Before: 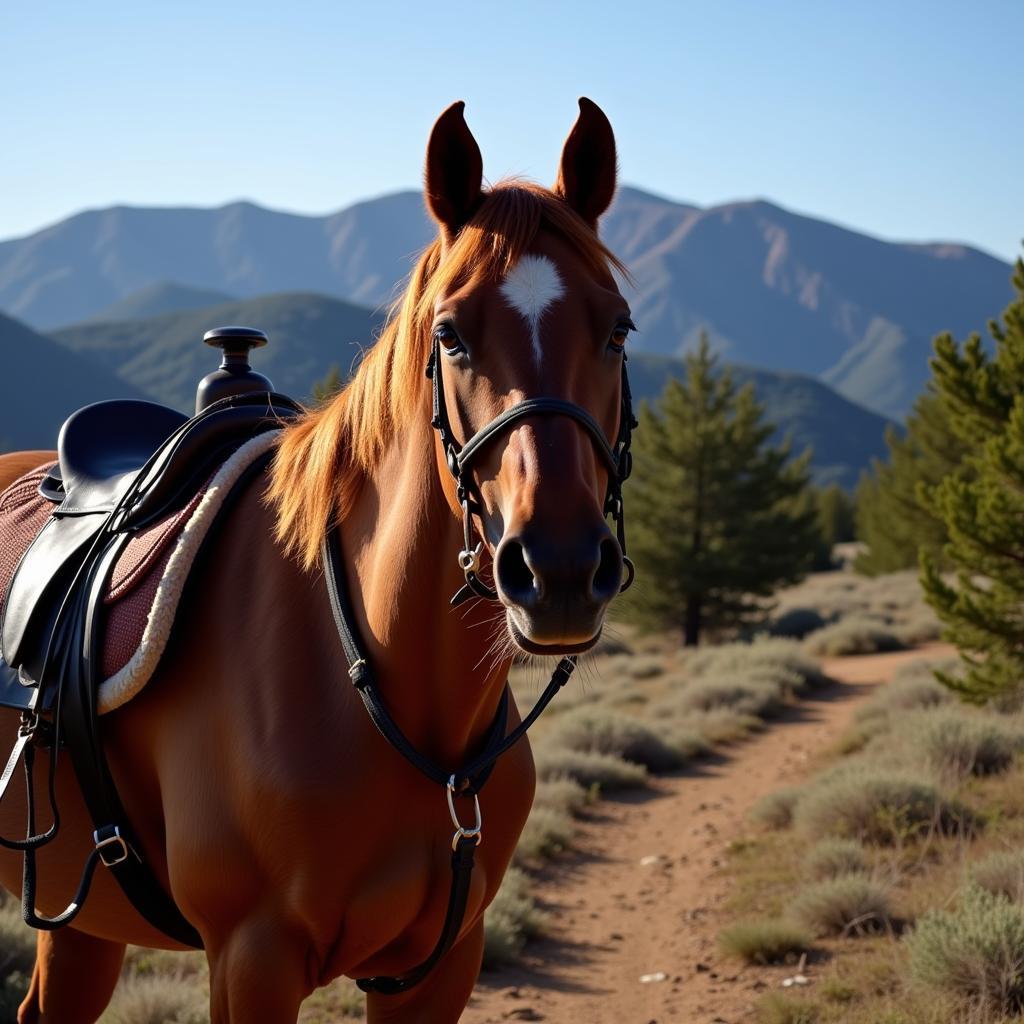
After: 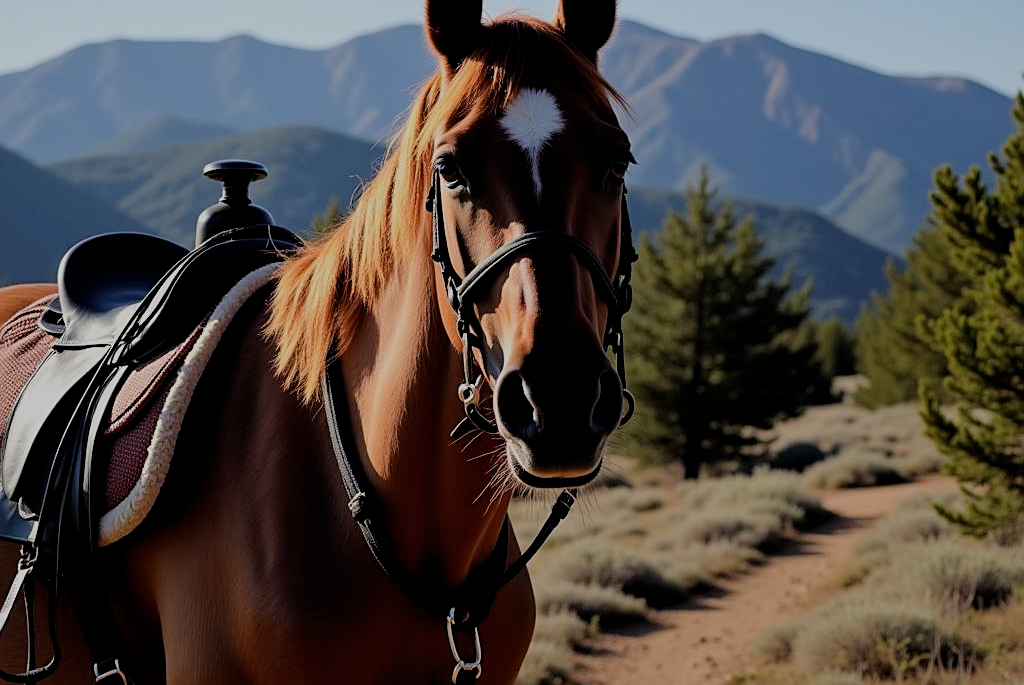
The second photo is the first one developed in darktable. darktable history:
crop: top 16.331%, bottom 16.686%
sharpen: on, module defaults
filmic rgb: middle gray luminance 18.17%, black relative exposure -7.53 EV, white relative exposure 8.48 EV, target black luminance 0%, hardness 2.23, latitude 17.91%, contrast 0.886, highlights saturation mix 4.93%, shadows ↔ highlights balance 10.48%
